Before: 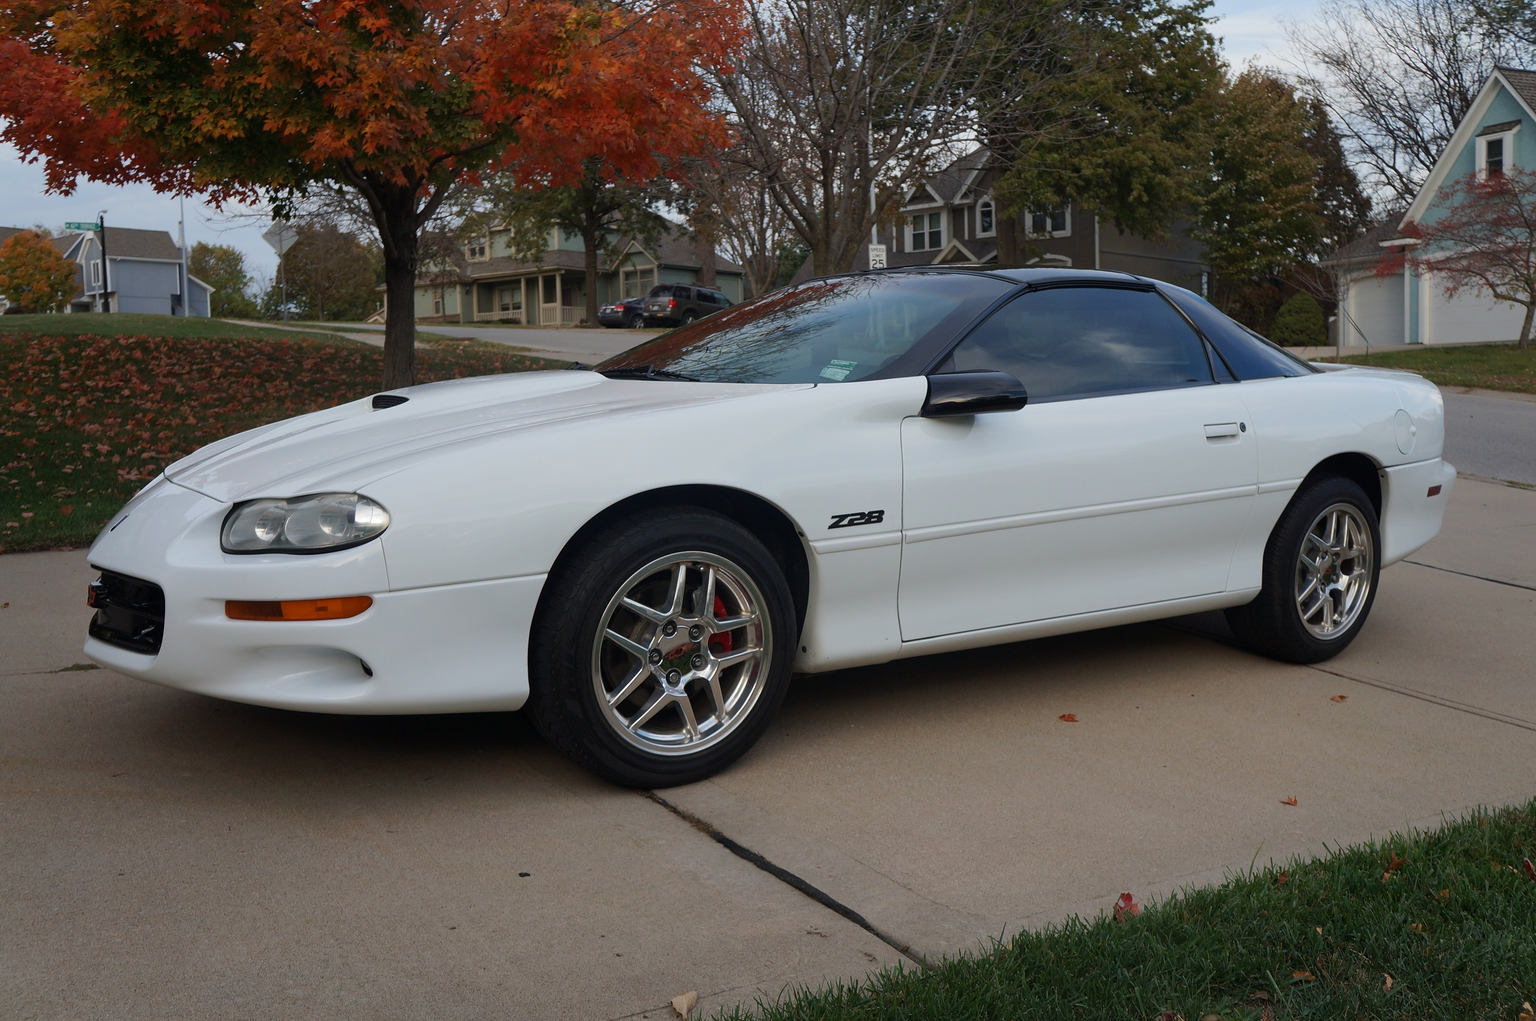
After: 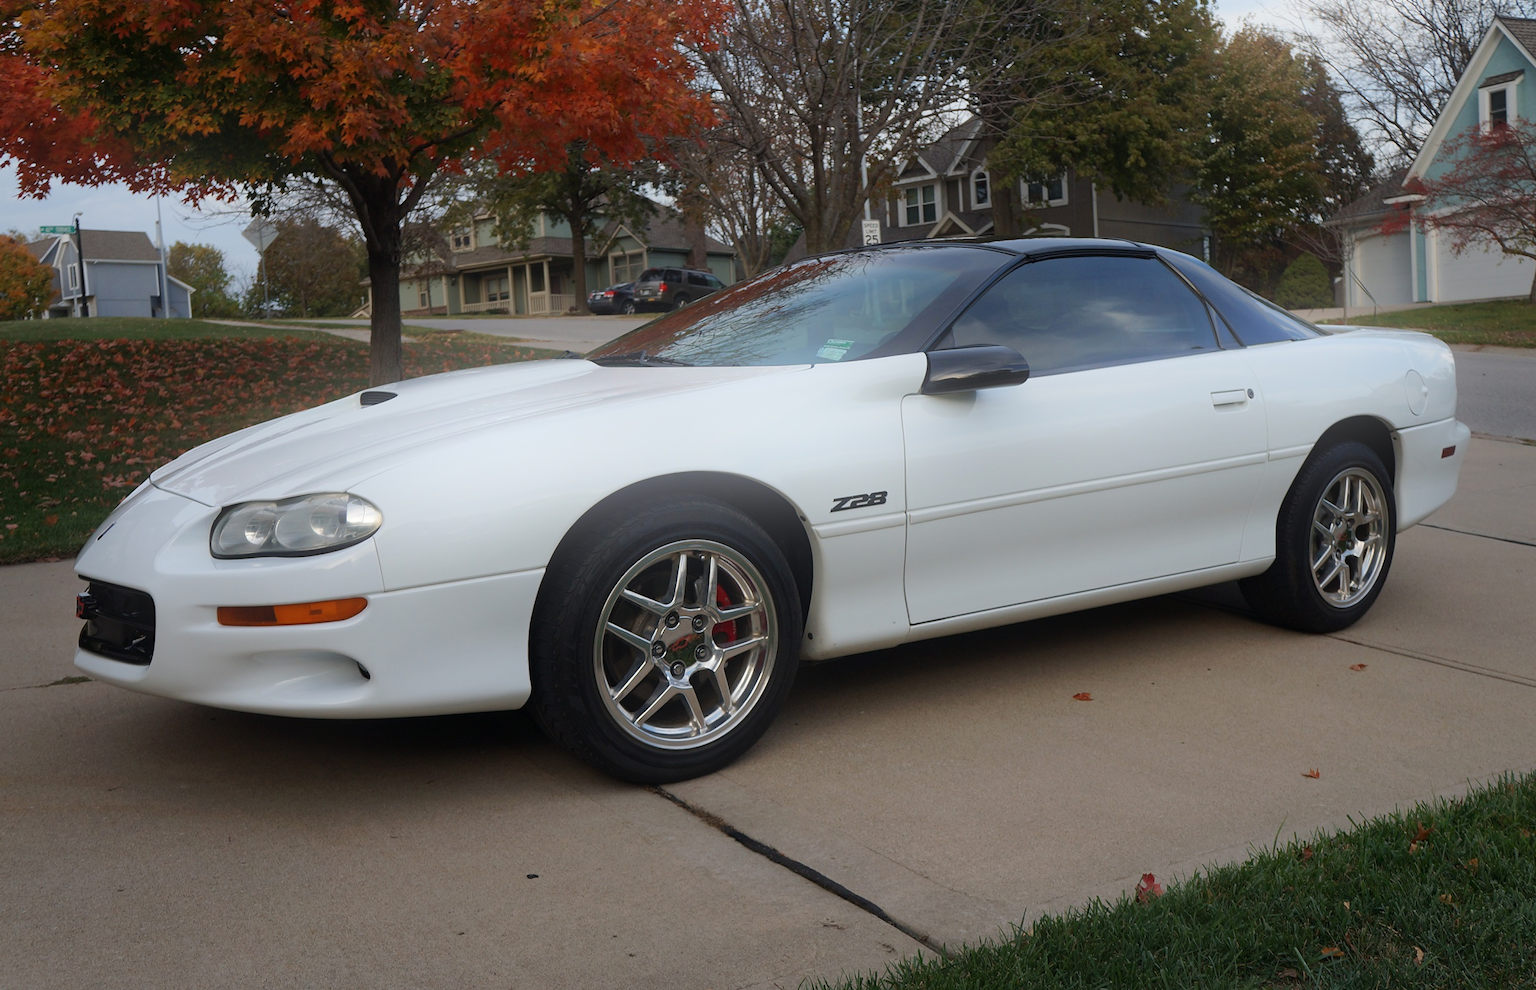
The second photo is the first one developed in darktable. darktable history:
rotate and perspective: rotation -2°, crop left 0.022, crop right 0.978, crop top 0.049, crop bottom 0.951
bloom: on, module defaults
